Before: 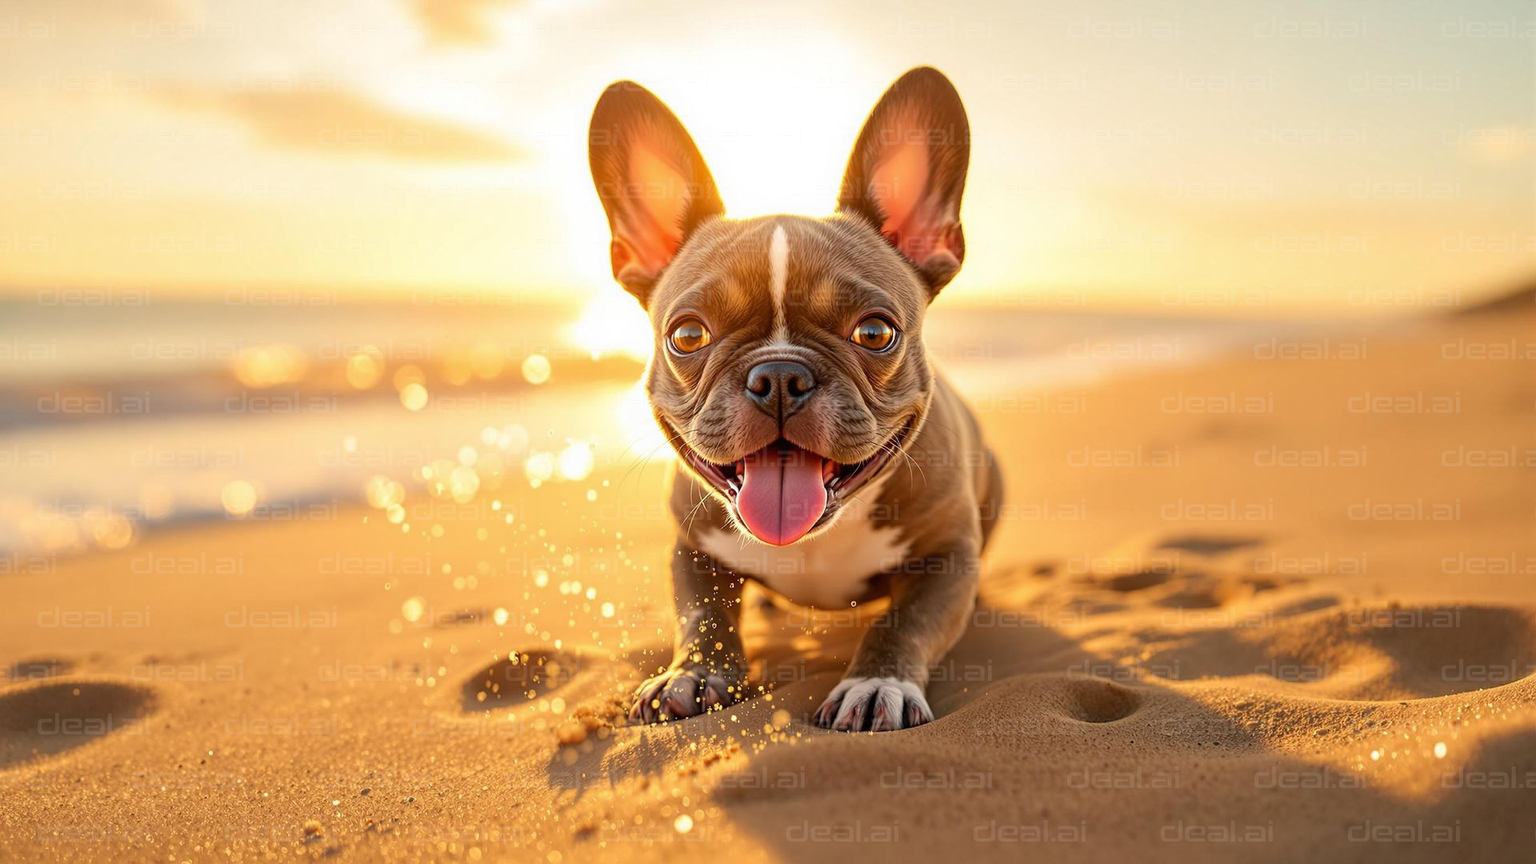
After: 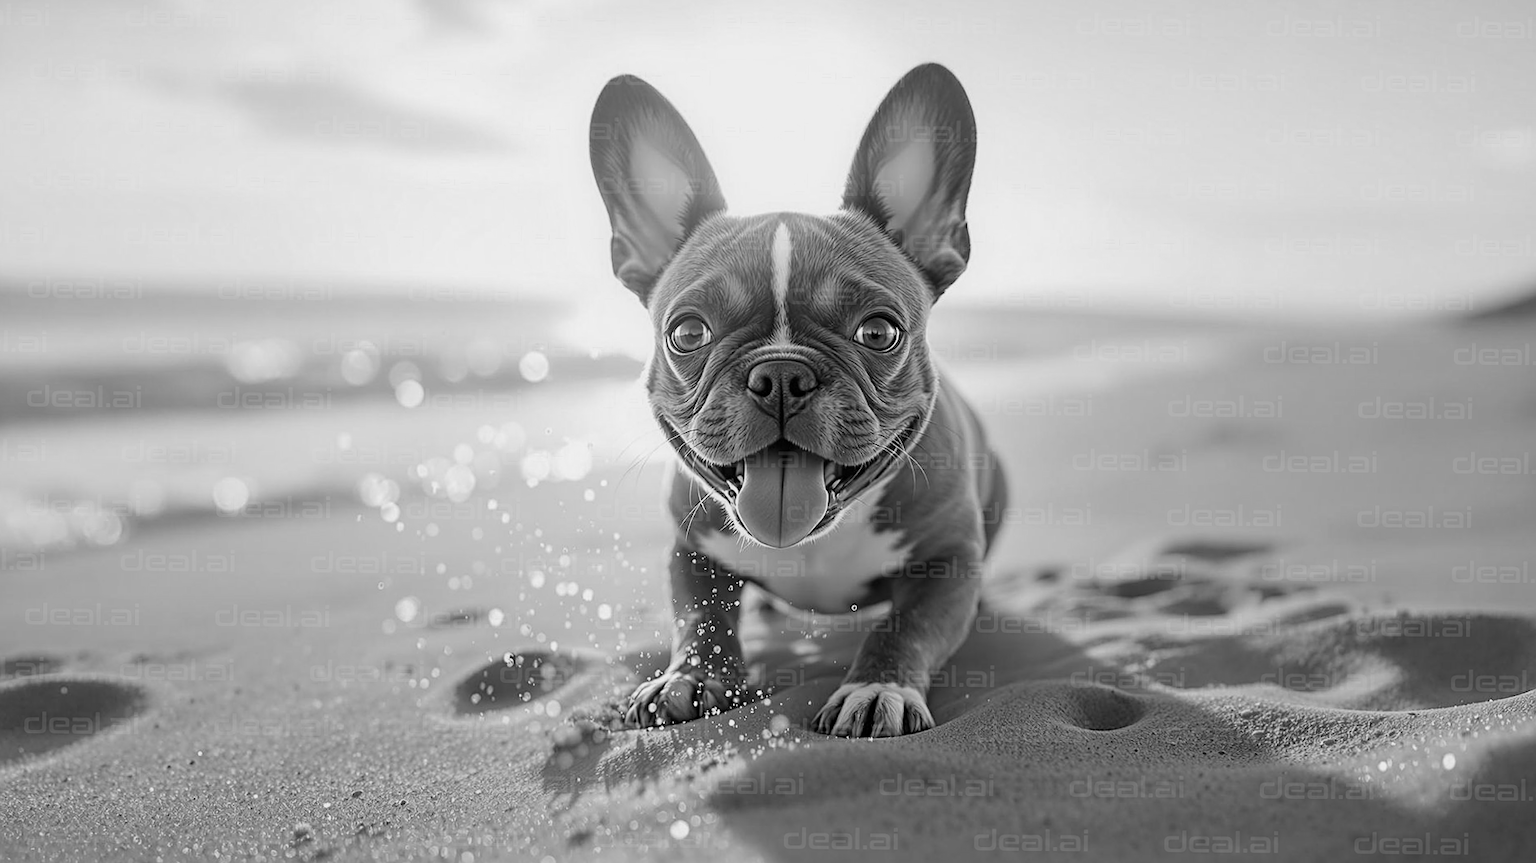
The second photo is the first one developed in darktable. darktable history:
crop and rotate: angle -0.5°
monochrome: a -92.57, b 58.91
sharpen: on, module defaults
velvia: on, module defaults
